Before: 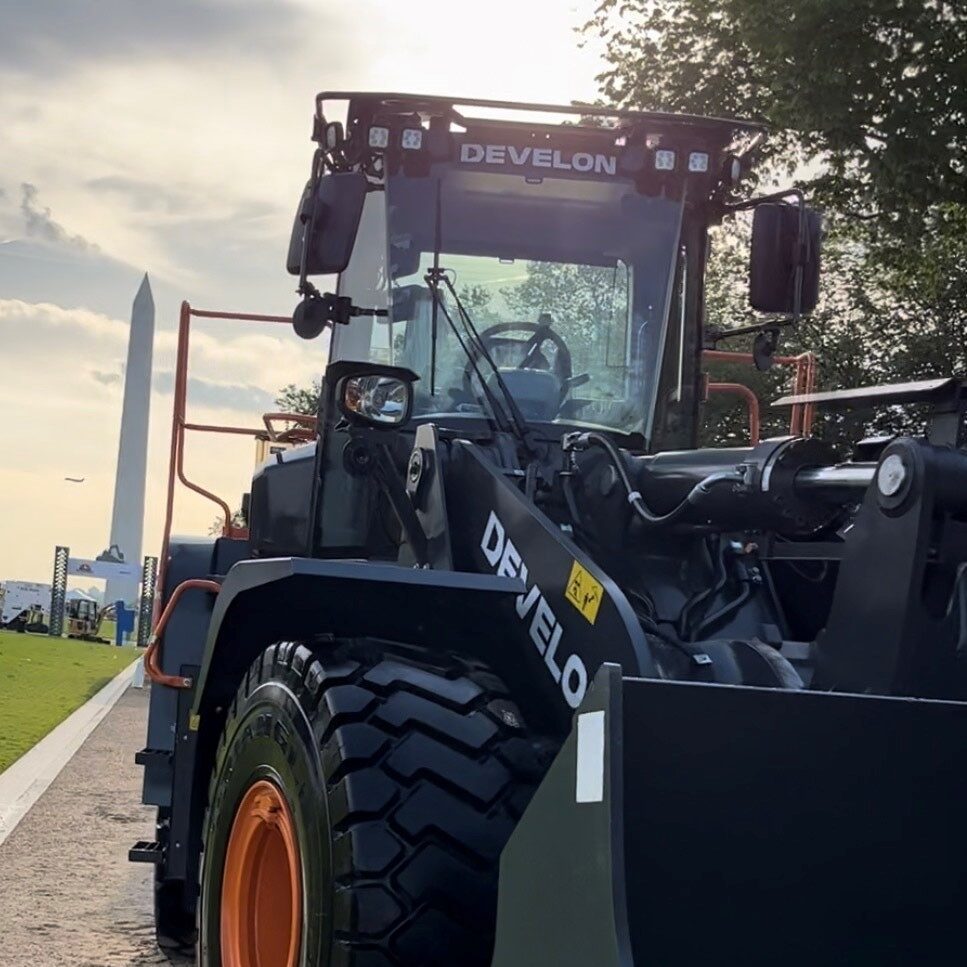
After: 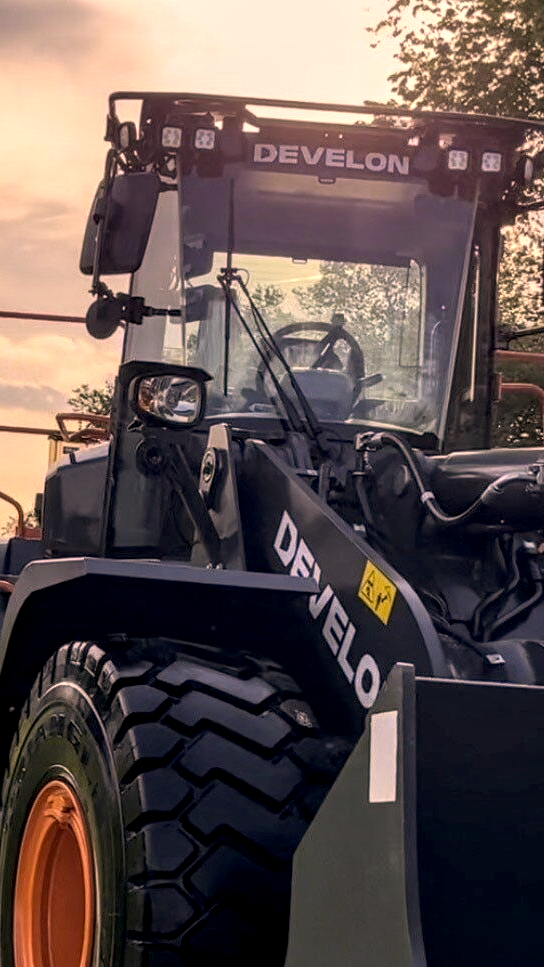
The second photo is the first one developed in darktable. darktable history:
crop: left 21.495%, right 22.194%
color correction: highlights a* 17.8, highlights b* 18.81
local contrast: highlights 28%, detail 150%
